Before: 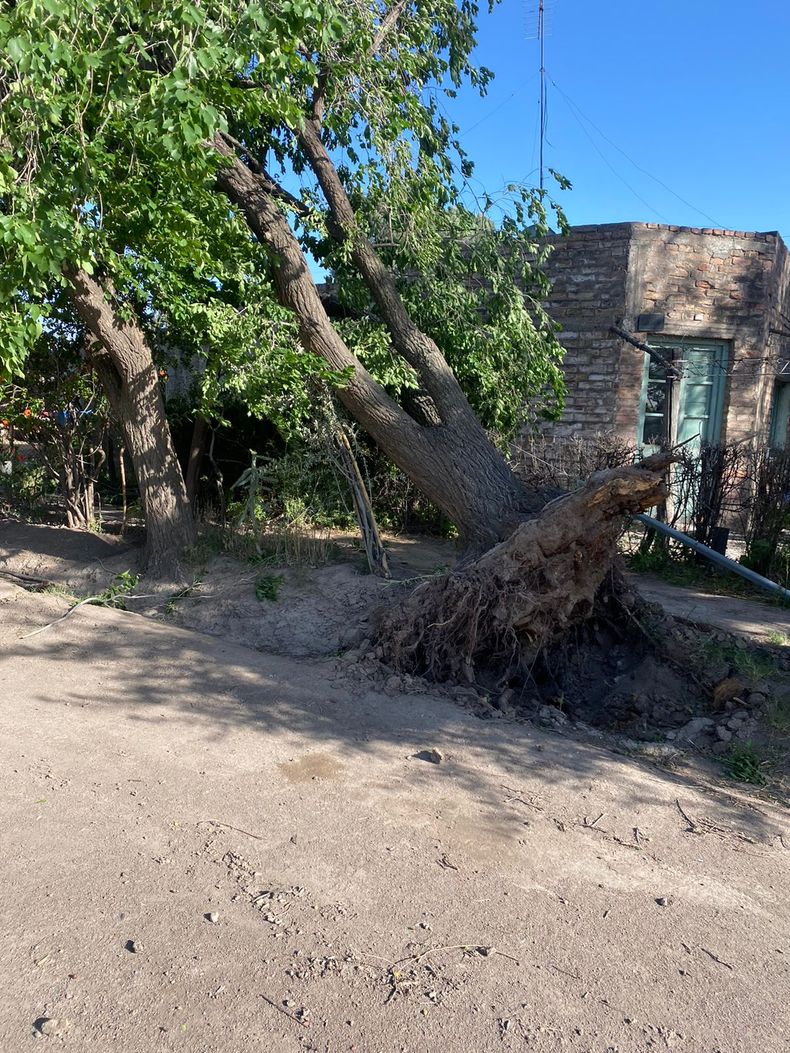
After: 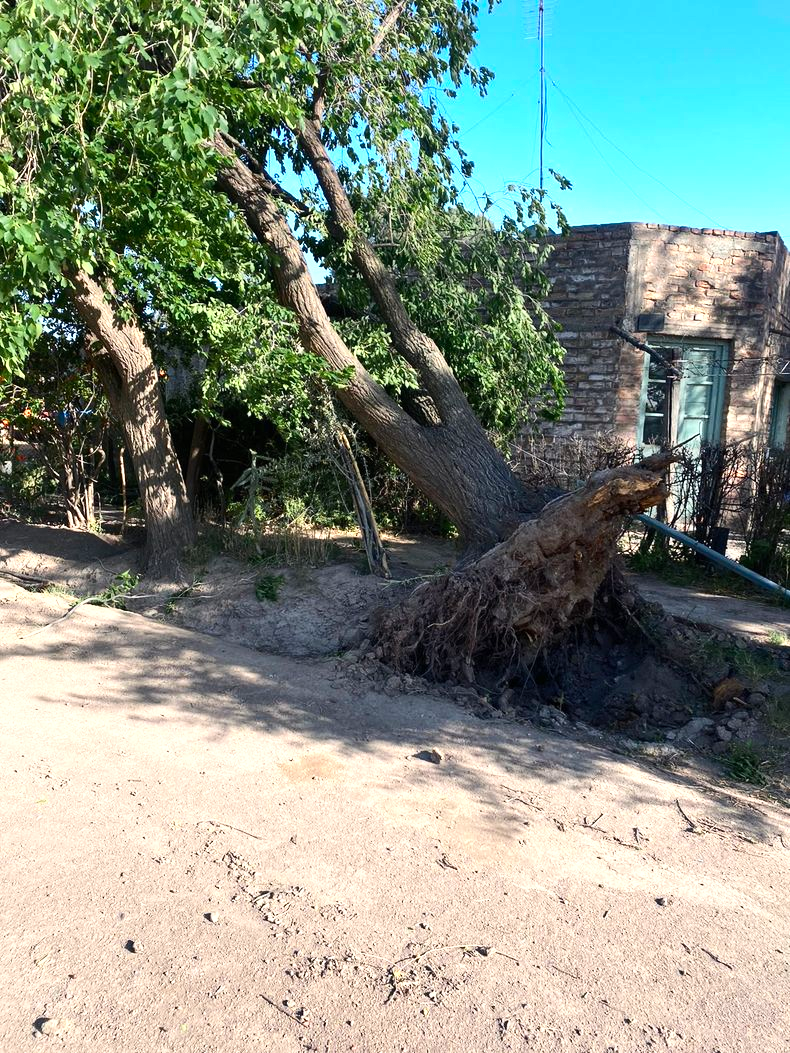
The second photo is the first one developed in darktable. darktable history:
contrast brightness saturation: contrast 0.229, brightness 0.107, saturation 0.291
color zones: curves: ch0 [(0.018, 0.548) (0.197, 0.654) (0.425, 0.447) (0.605, 0.658) (0.732, 0.579)]; ch1 [(0.105, 0.531) (0.224, 0.531) (0.386, 0.39) (0.618, 0.456) (0.732, 0.456) (0.956, 0.421)]; ch2 [(0.039, 0.583) (0.215, 0.465) (0.399, 0.544) (0.465, 0.548) (0.614, 0.447) (0.724, 0.43) (0.882, 0.623) (0.956, 0.632)]
